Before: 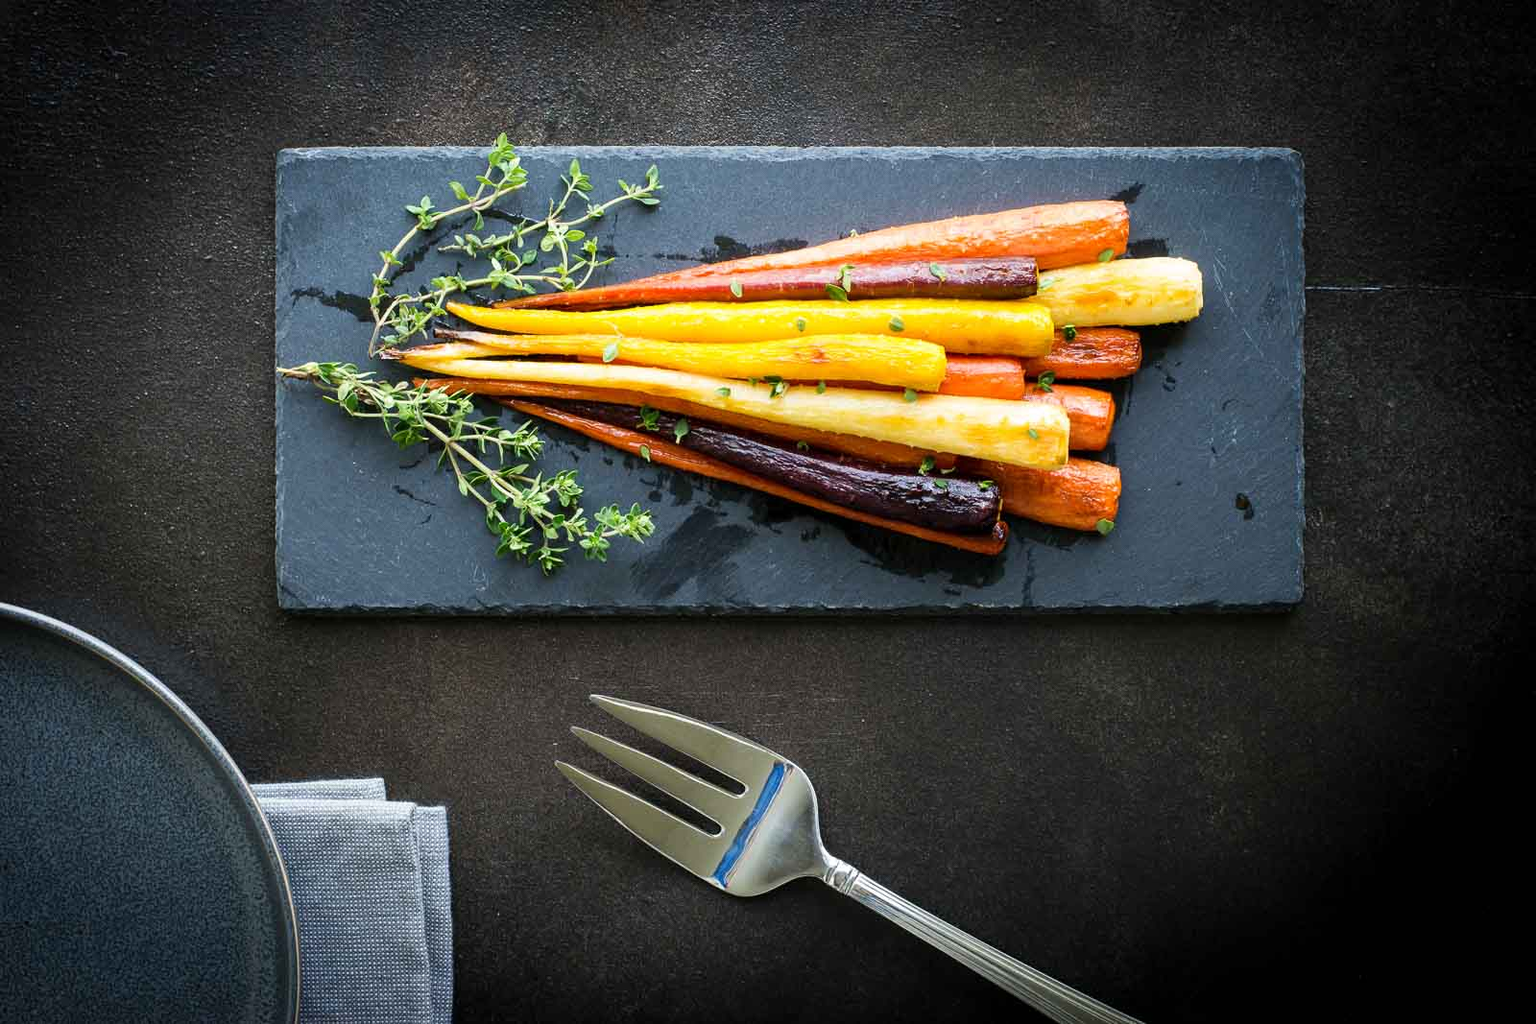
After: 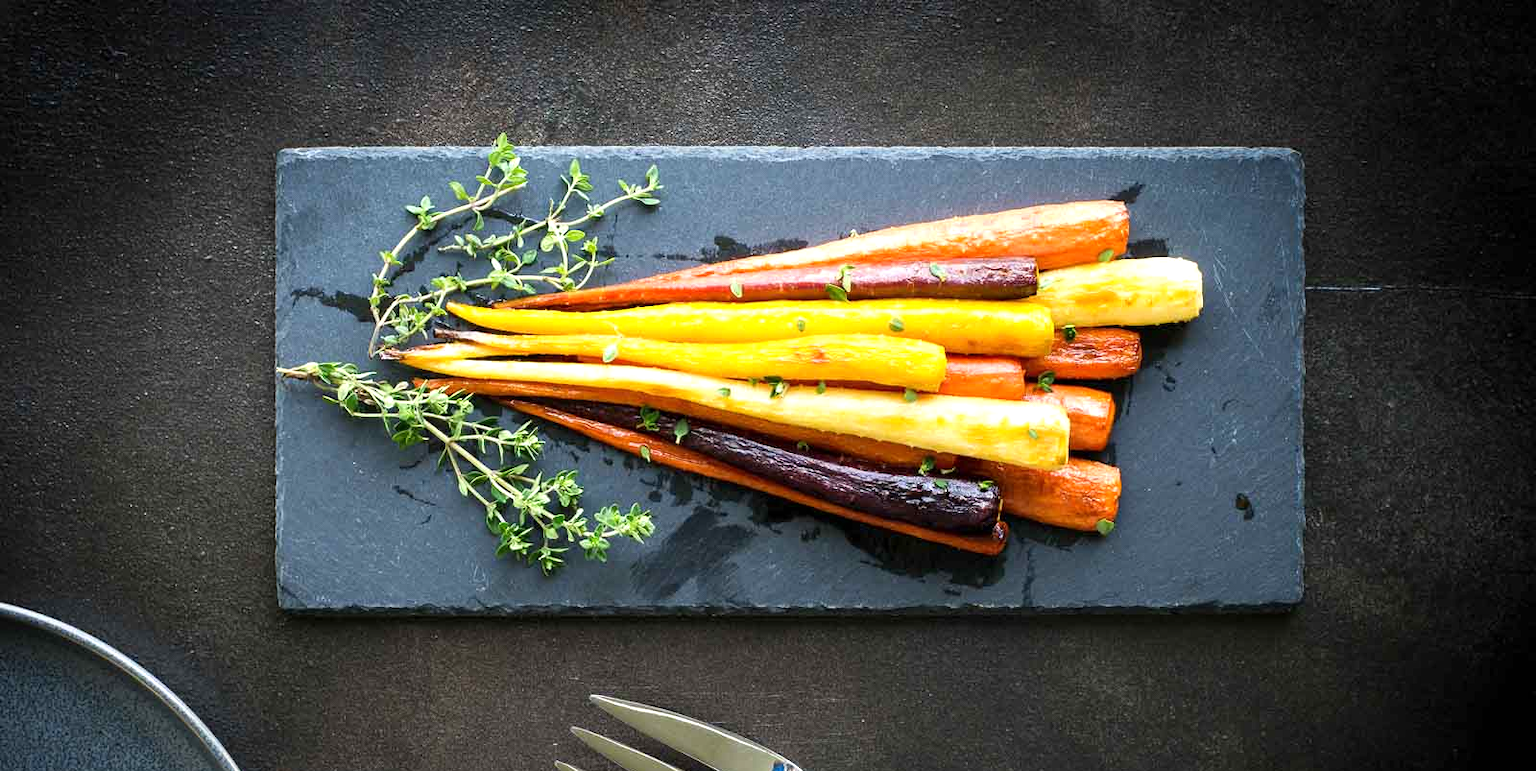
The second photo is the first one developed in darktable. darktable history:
exposure: exposure 0.374 EV, compensate highlight preservation false
crop: bottom 24.581%
